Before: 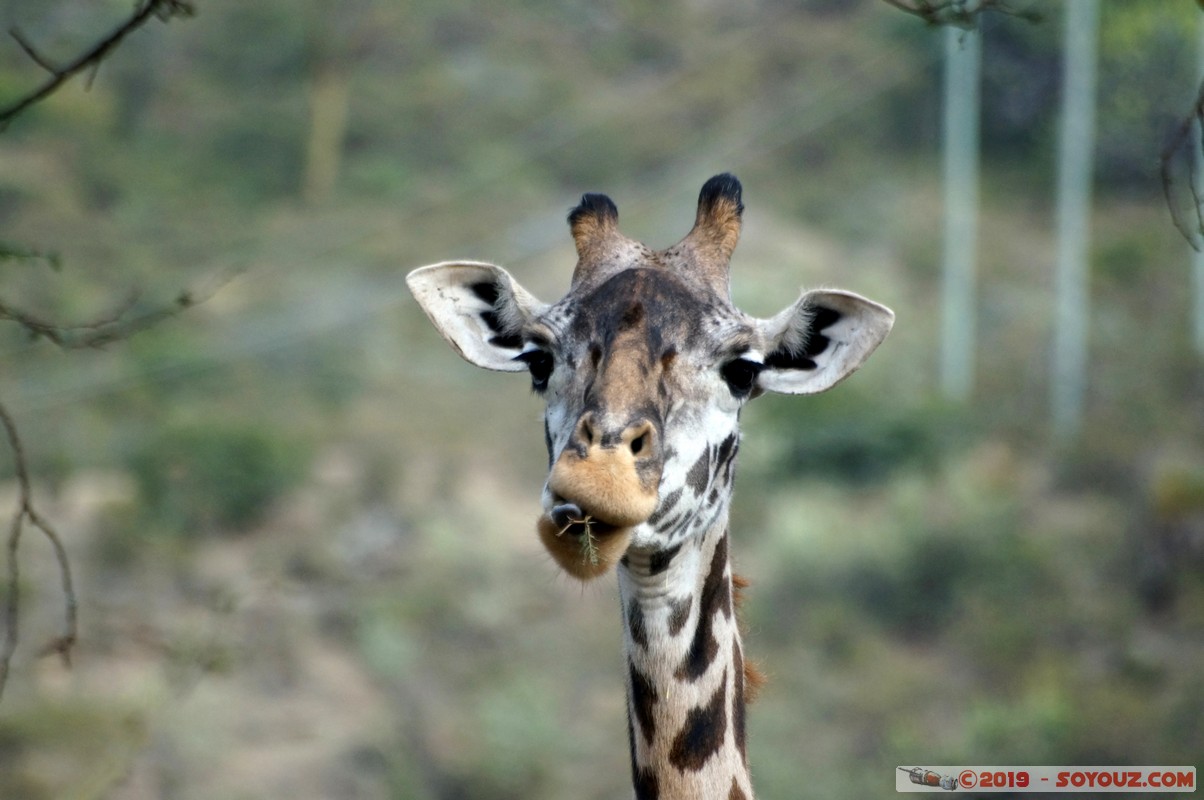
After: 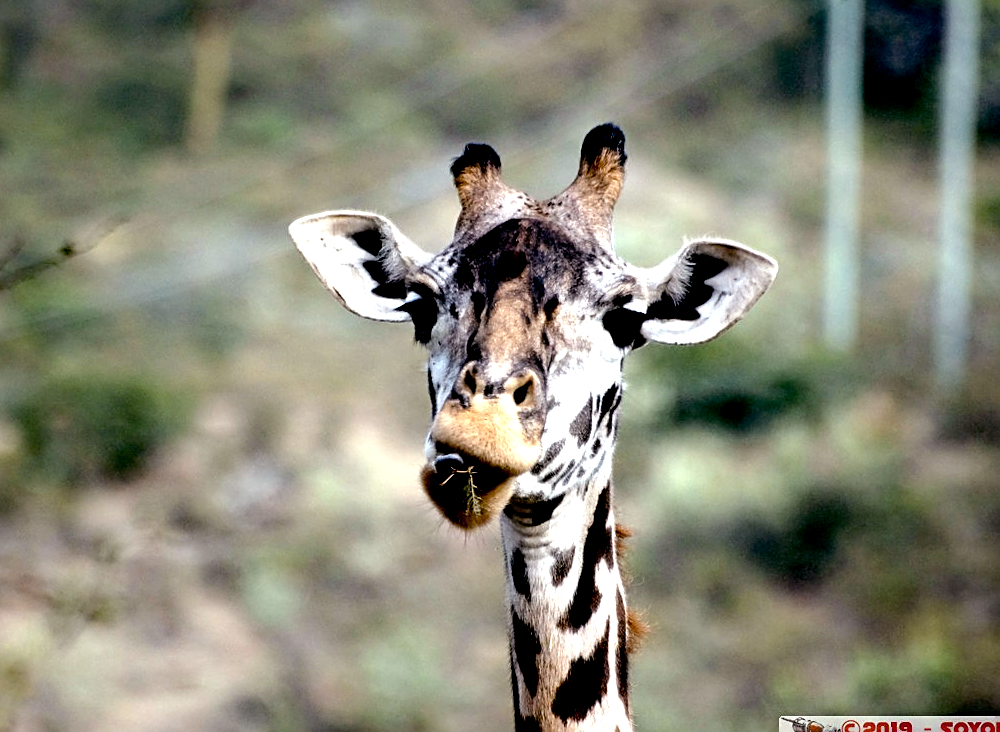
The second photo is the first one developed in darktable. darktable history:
crop: left 9.776%, top 6.314%, right 7.118%, bottom 2.104%
exposure: black level correction 0.047, exposure 0.013 EV, compensate highlight preservation false
shadows and highlights: radius 45.81, white point adjustment 6.75, compress 80.07%, soften with gaussian
sharpen: on, module defaults
color calibration: illuminant same as pipeline (D50), adaptation XYZ, x 0.345, y 0.358, temperature 5017.32 K
tone equalizer: -8 EV -0.712 EV, -7 EV -0.708 EV, -6 EV -0.592 EV, -5 EV -0.411 EV, -3 EV 0.4 EV, -2 EV 0.6 EV, -1 EV 0.688 EV, +0 EV 0.729 EV, mask exposure compensation -0.516 EV
color balance rgb: power › luminance -7.78%, power › chroma 1.339%, power › hue 330.52°, perceptual saturation grading › global saturation -0.127%, saturation formula JzAzBz (2021)
